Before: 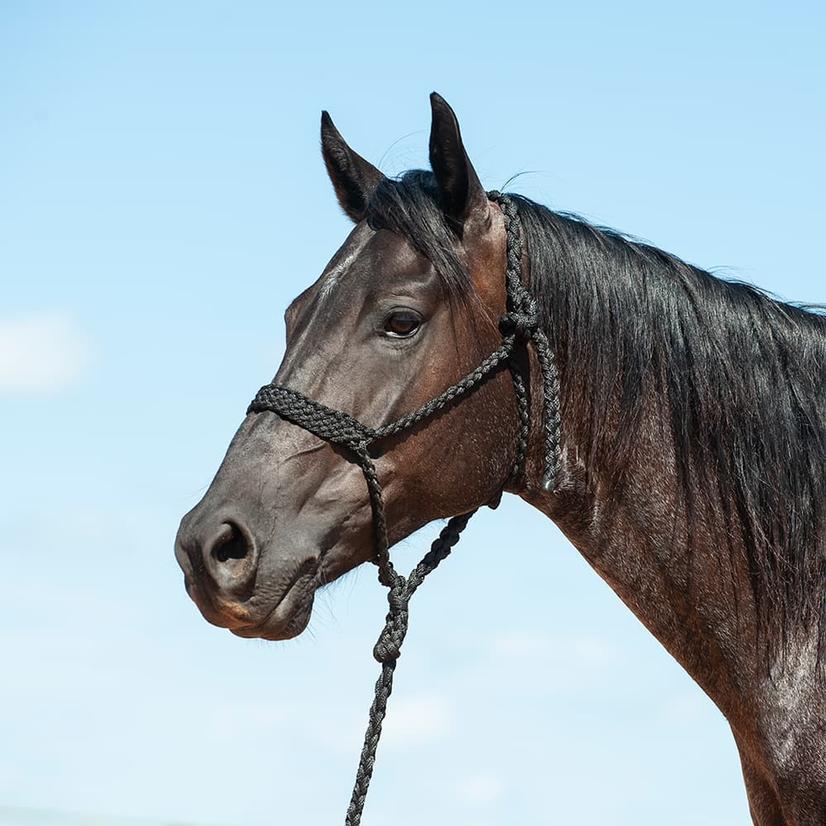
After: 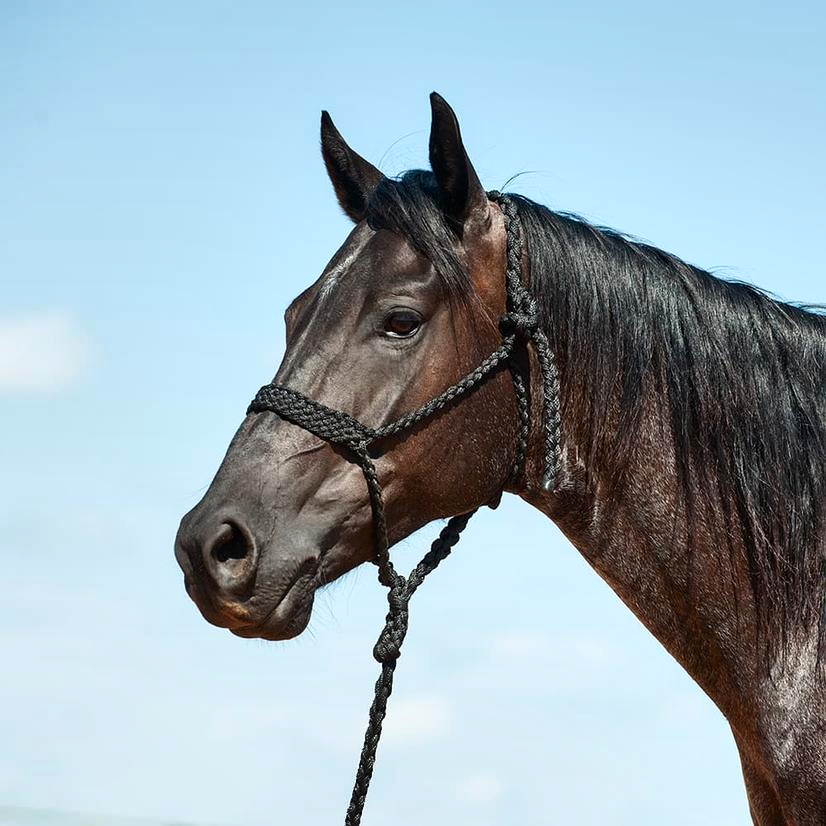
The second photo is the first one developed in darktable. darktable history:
contrast brightness saturation: contrast 0.15, brightness -0.01, saturation 0.1
shadows and highlights: highlights color adjustment 0%, low approximation 0.01, soften with gaussian
